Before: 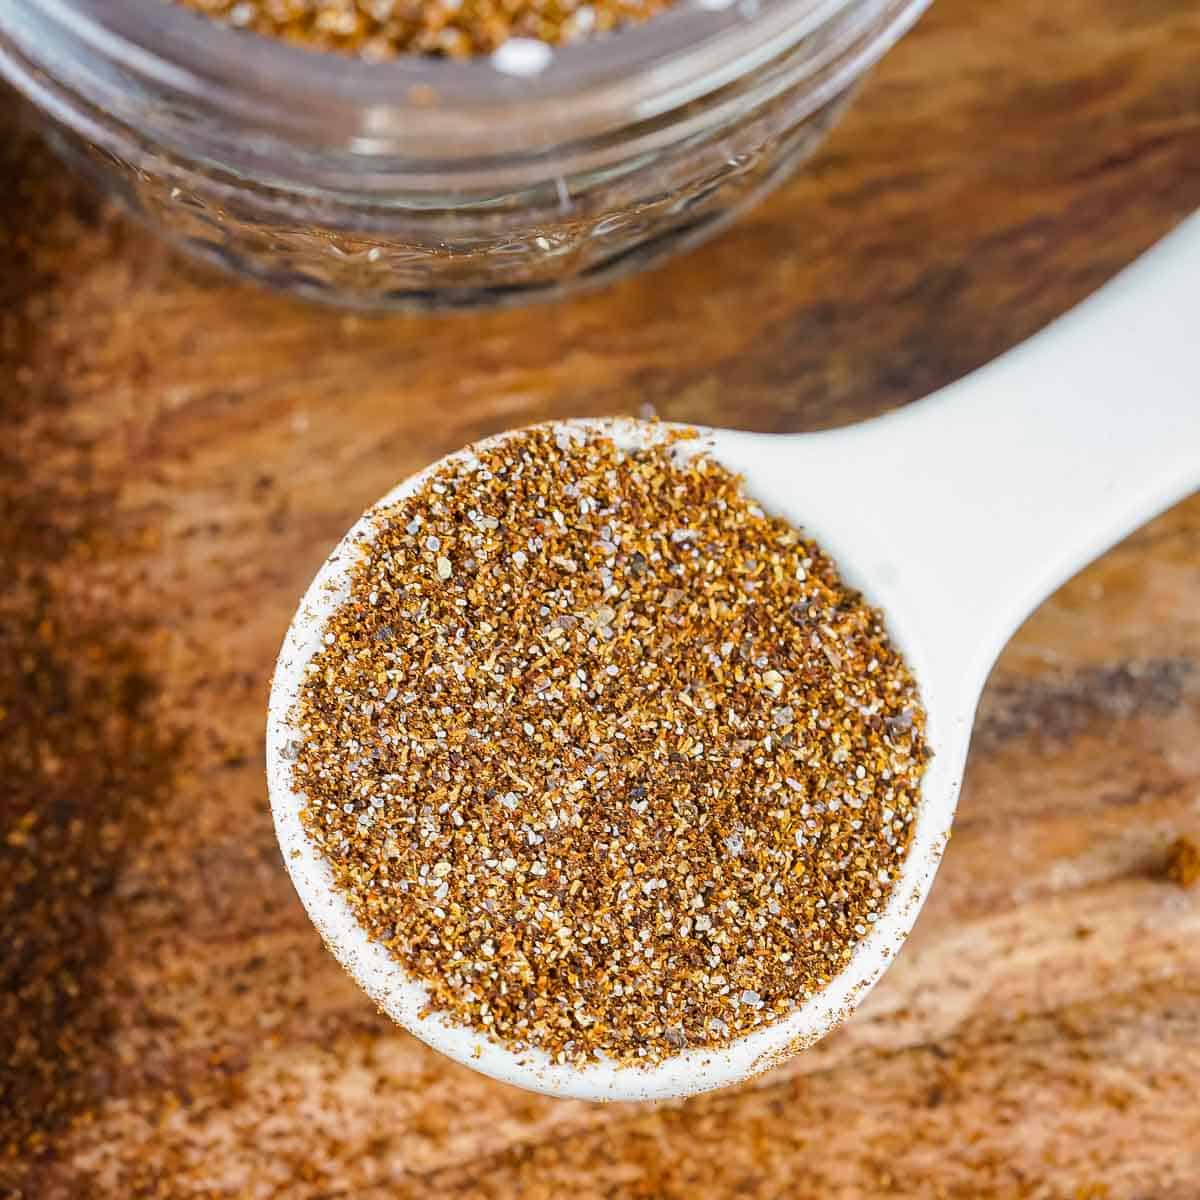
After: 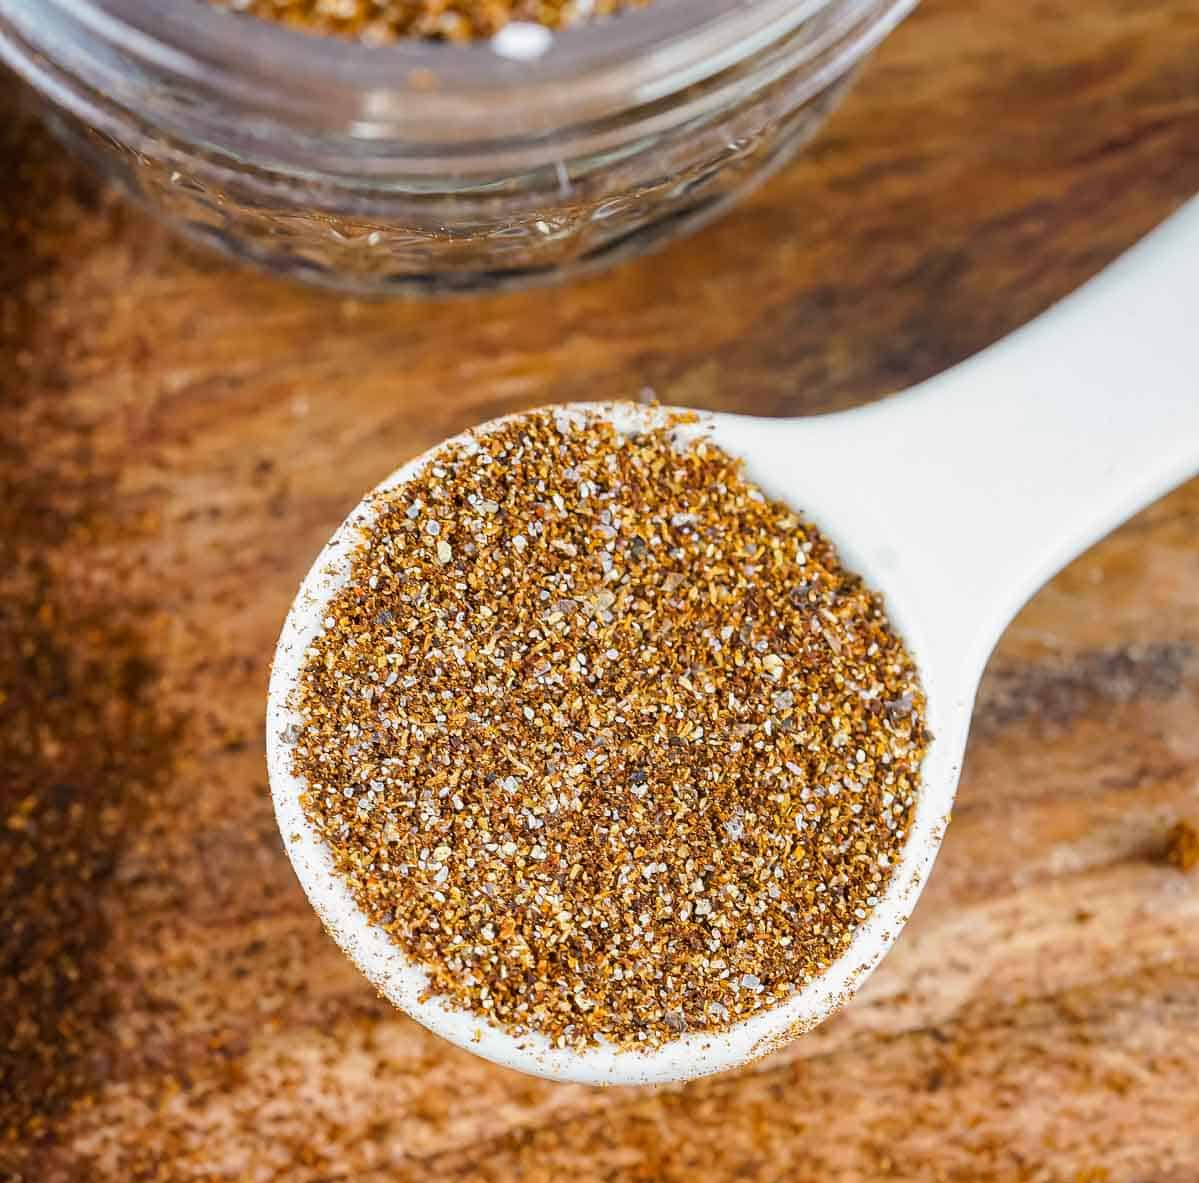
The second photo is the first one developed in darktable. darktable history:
crop: top 1.402%, right 0.072%
